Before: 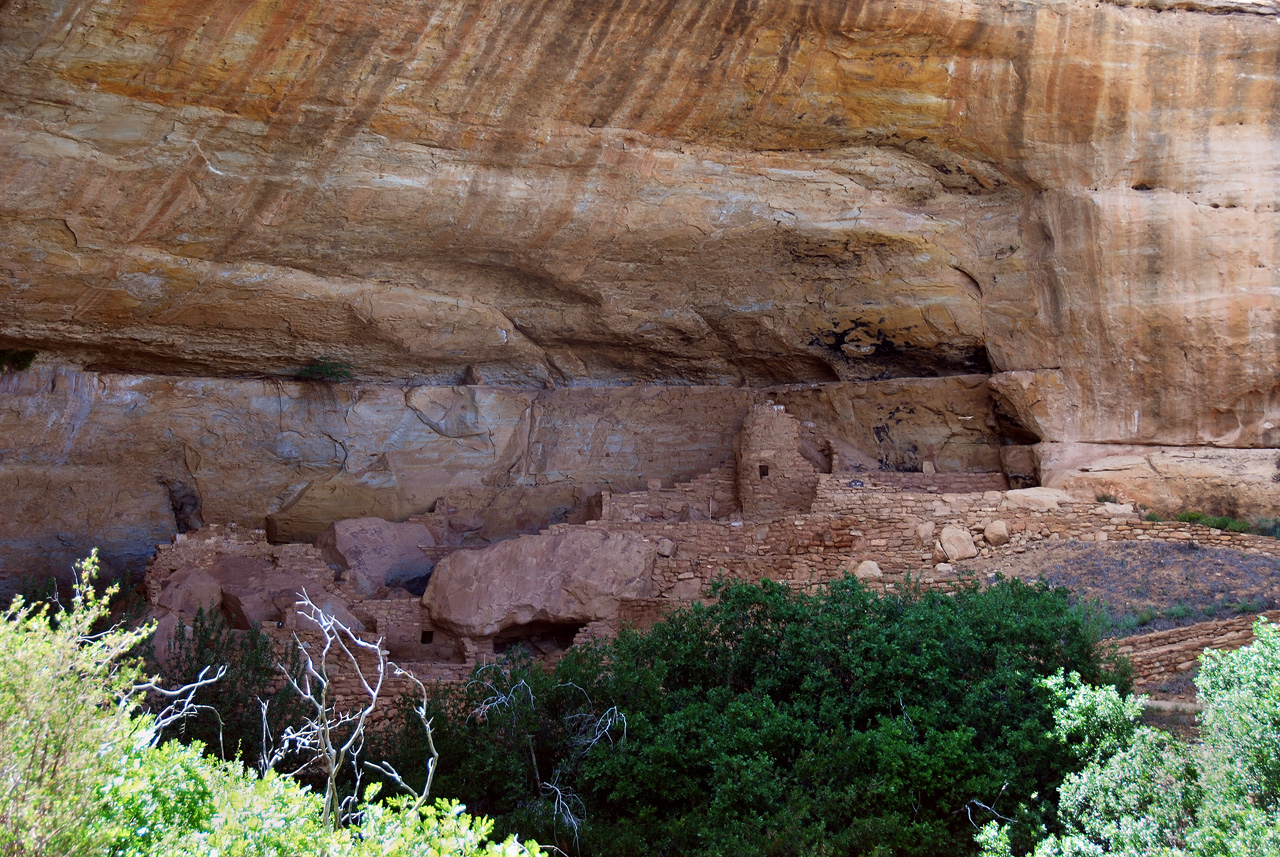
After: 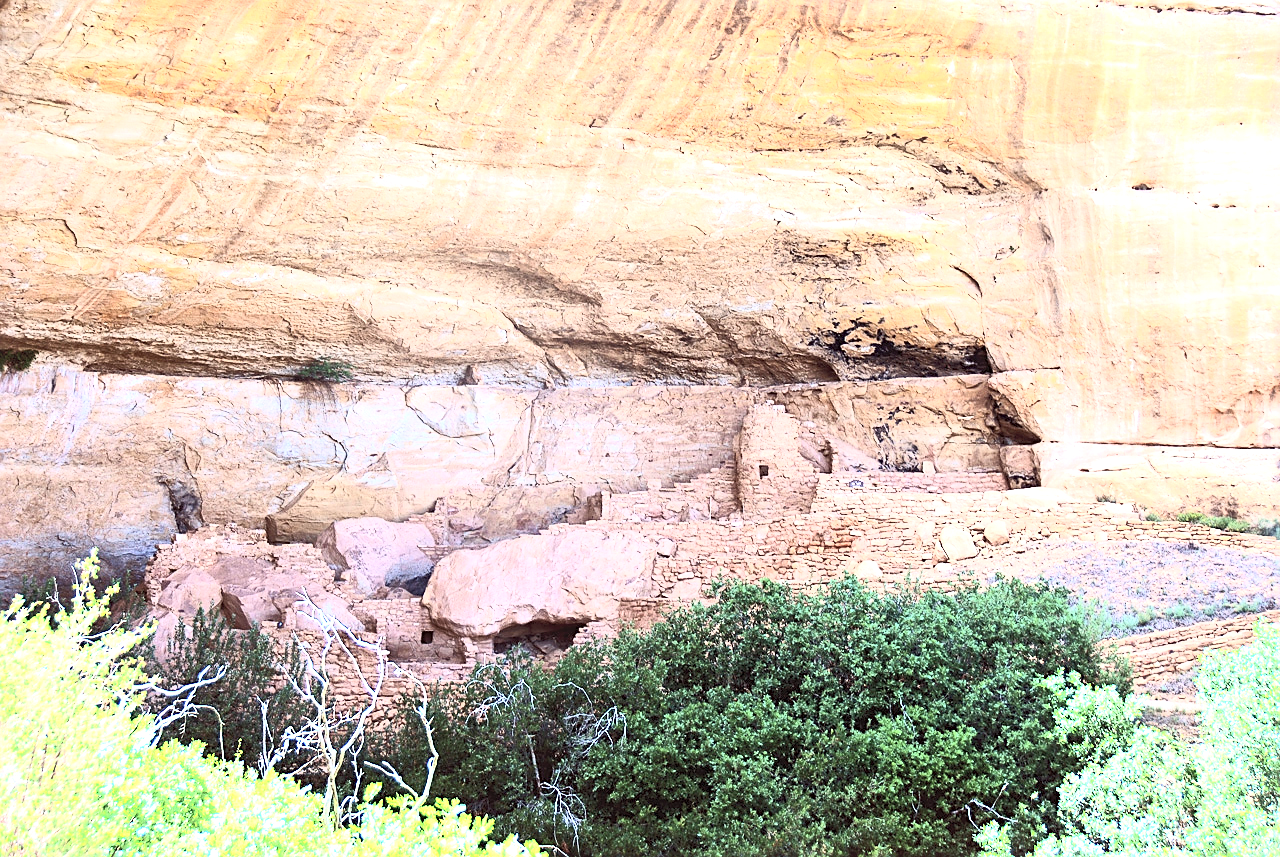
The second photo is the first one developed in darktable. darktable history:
color calibration: illuminant same as pipeline (D50), x 0.345, y 0.358, temperature 4975.22 K
exposure: black level correction 0, exposure 1.2 EV, compensate exposure bias true, compensate highlight preservation false
contrast brightness saturation: contrast 0.449, brightness 0.548, saturation -0.204
sharpen: on, module defaults
